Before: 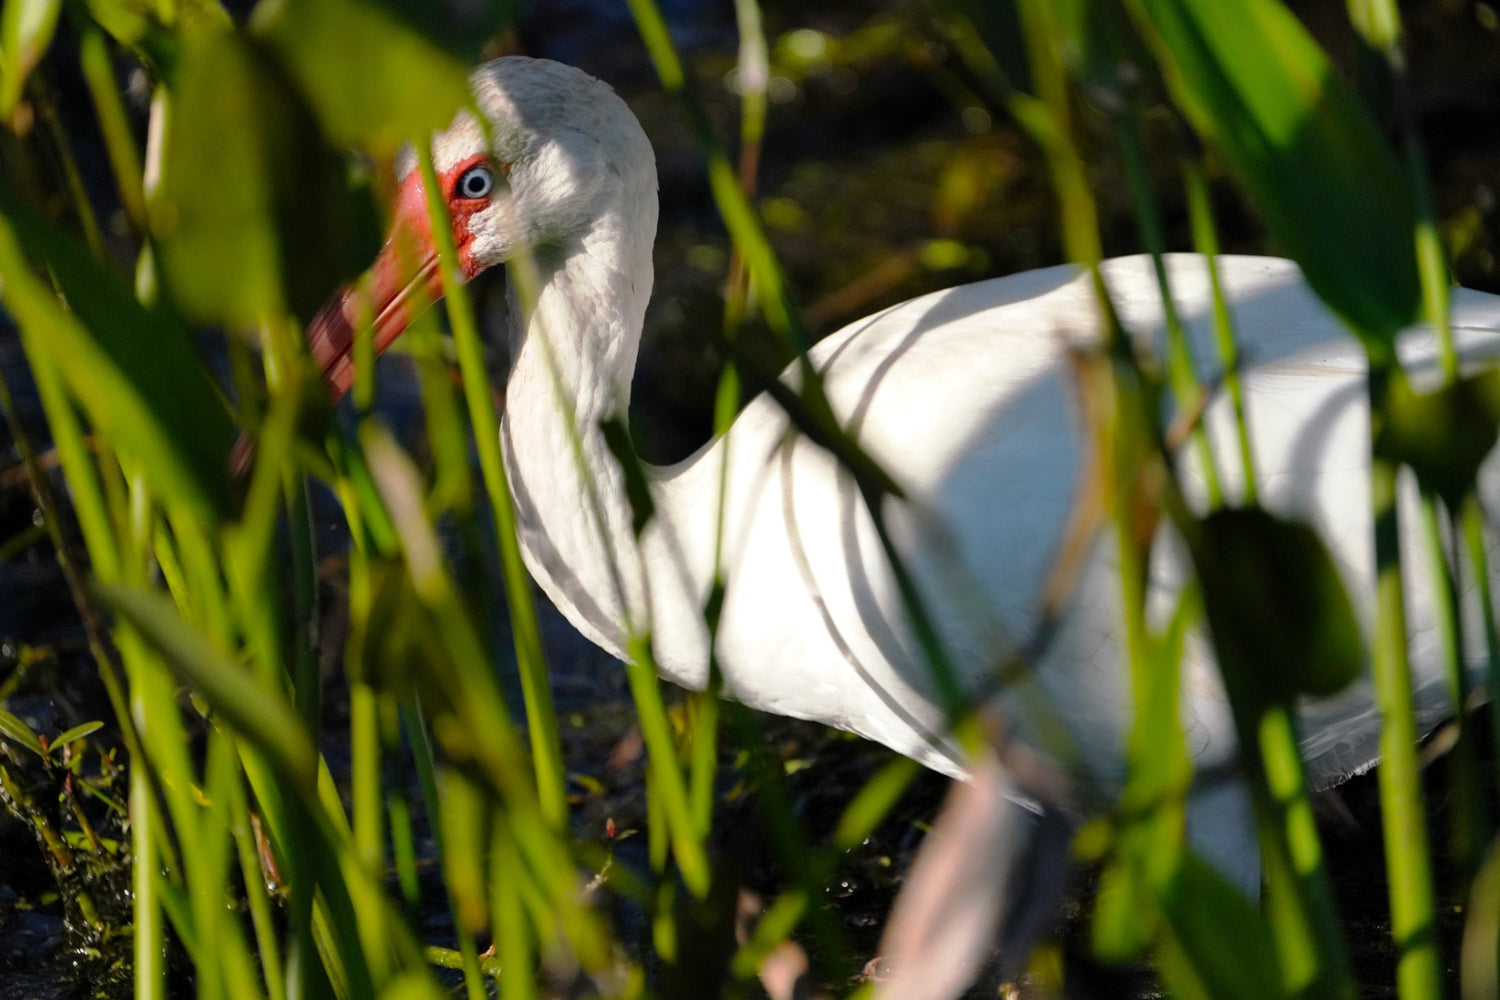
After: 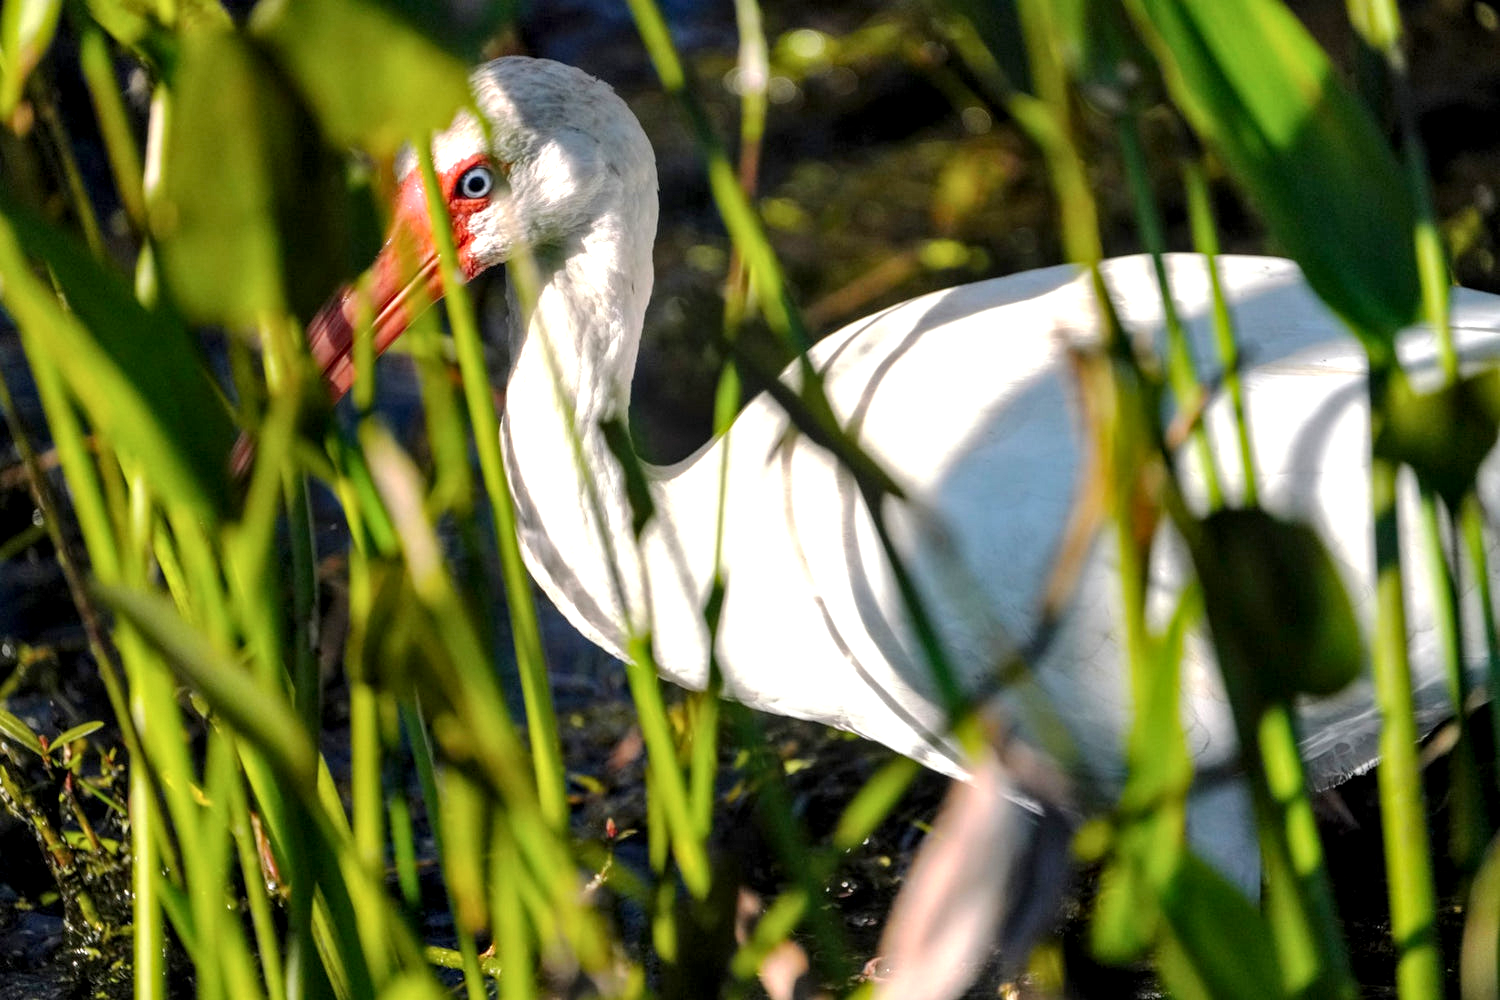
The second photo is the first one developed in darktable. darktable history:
local contrast: highlights 59%, detail 145%
exposure: exposure 0.485 EV, compensate highlight preservation false
levels: levels [0, 0.478, 1]
